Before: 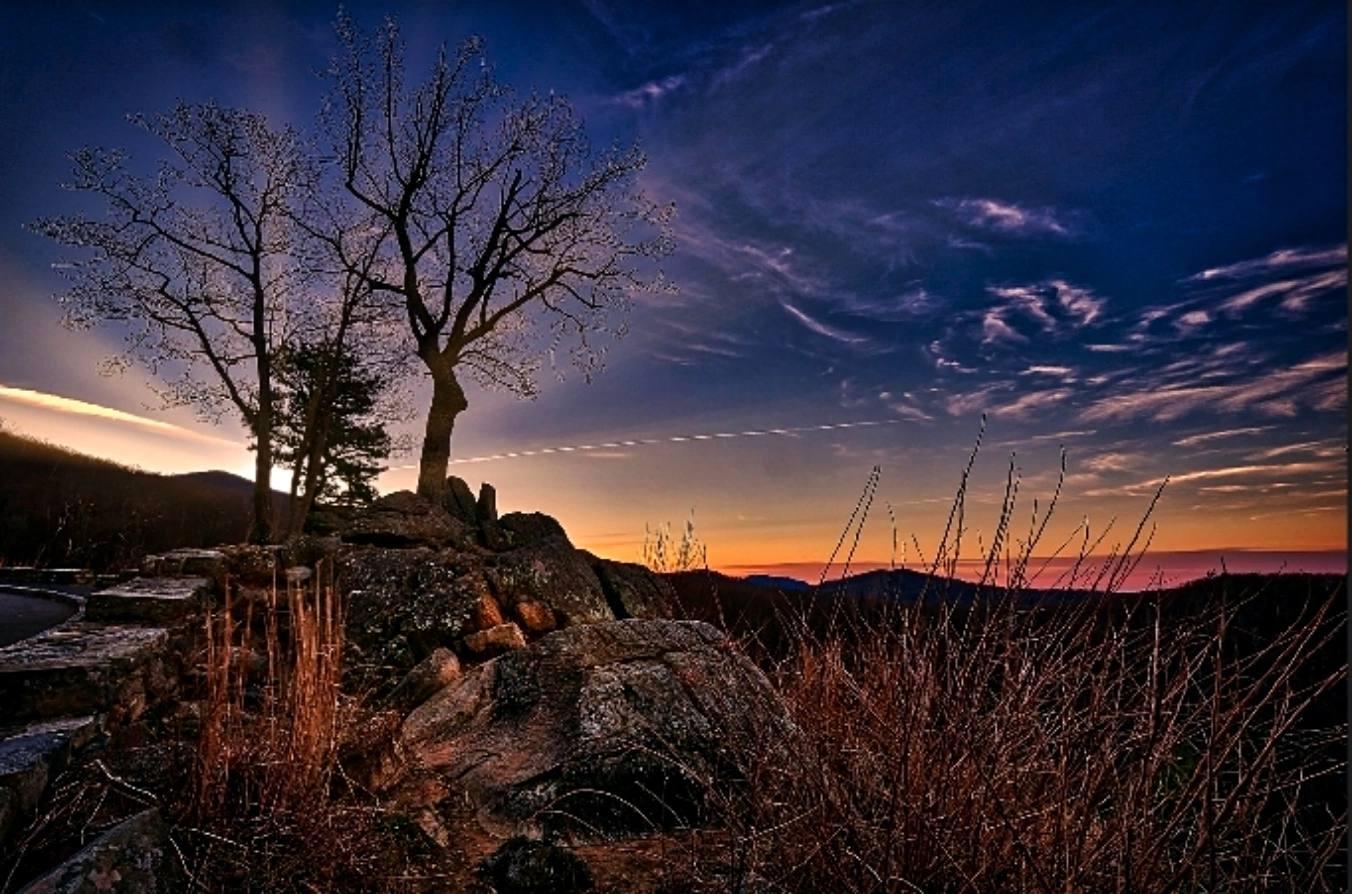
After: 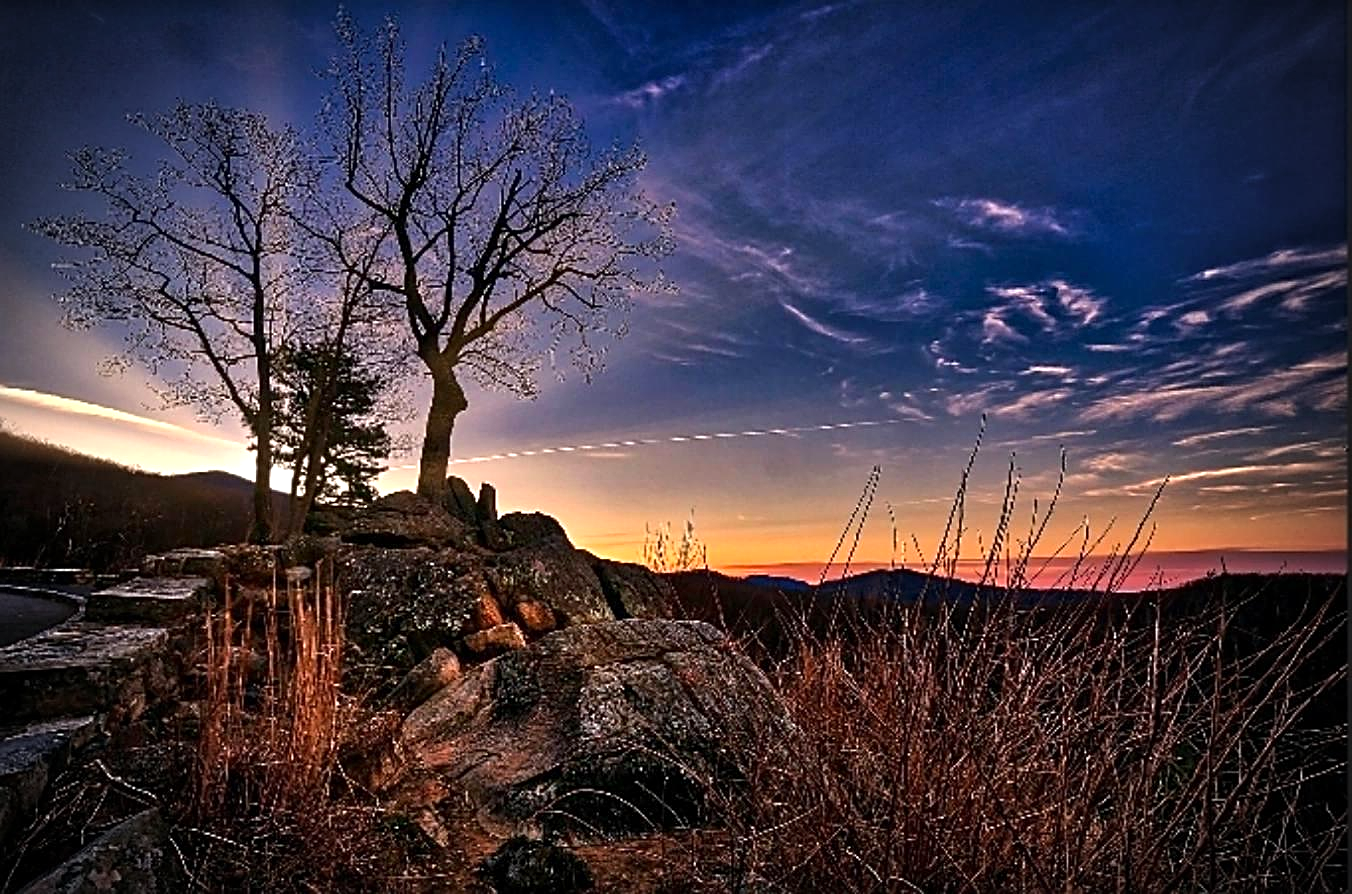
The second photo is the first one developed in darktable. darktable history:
local contrast: mode bilateral grid, contrast 14, coarseness 37, detail 104%, midtone range 0.2
exposure: exposure 0.576 EV, compensate exposure bias true, compensate highlight preservation false
vignetting: fall-off start 71.84%
sharpen: on, module defaults
